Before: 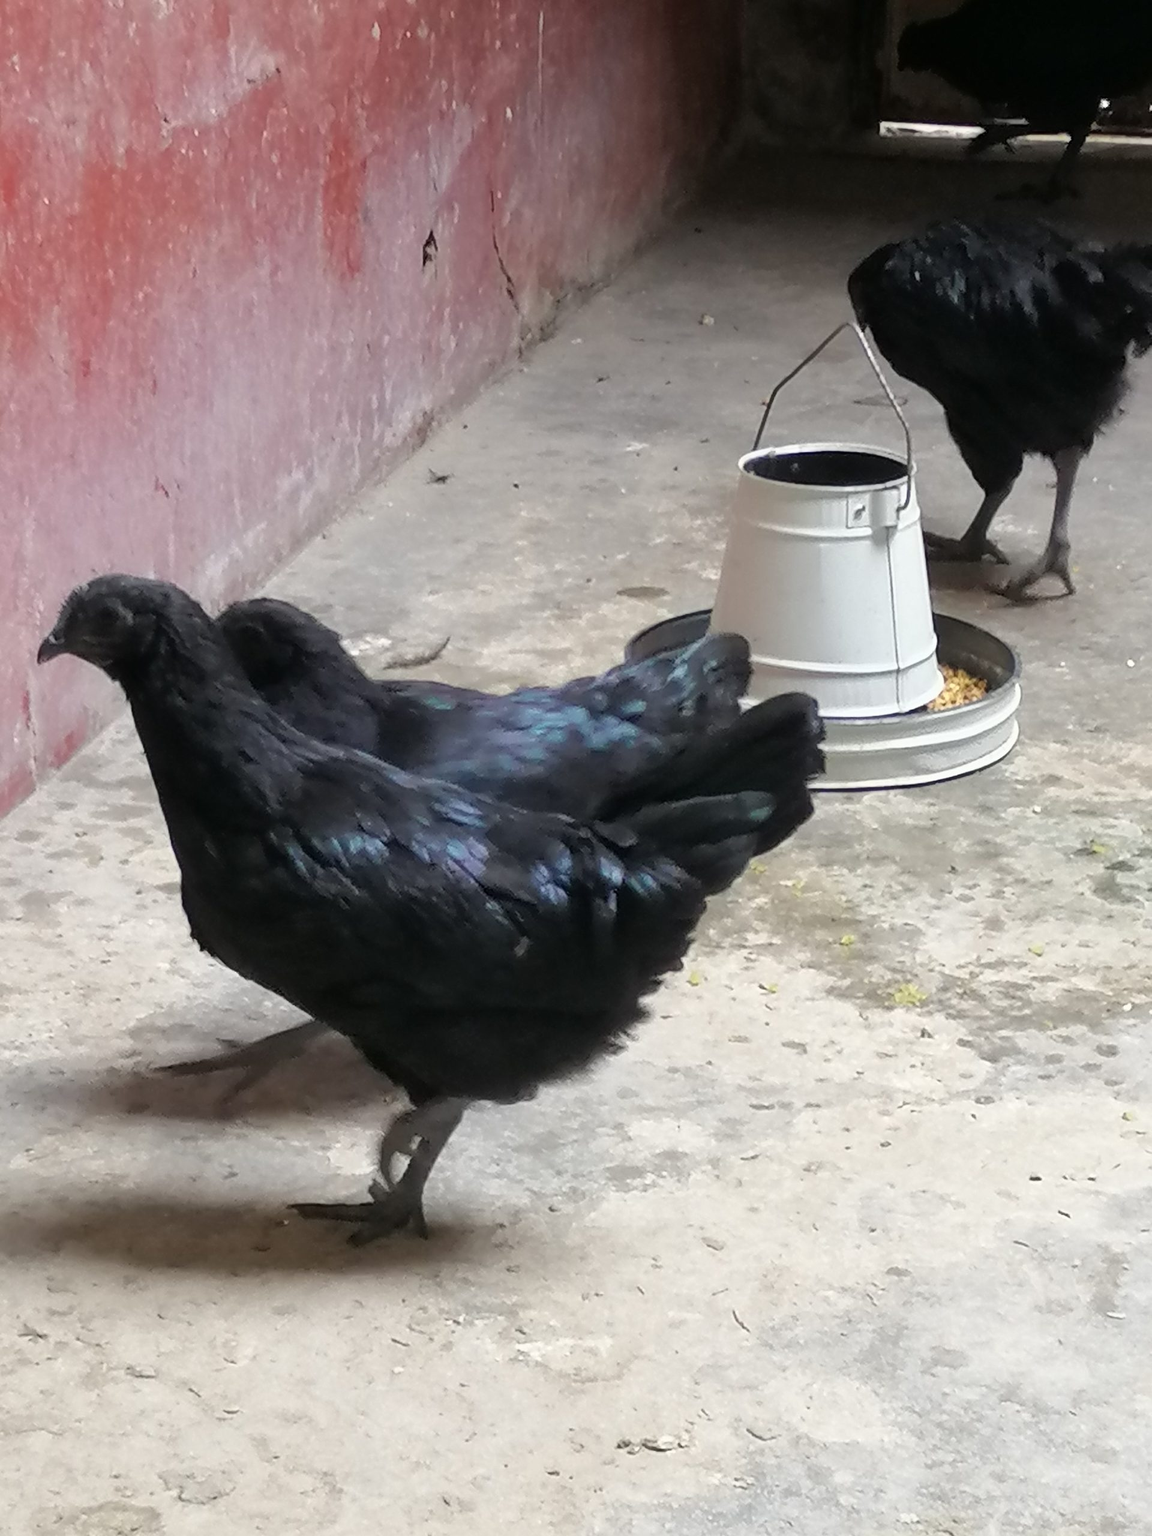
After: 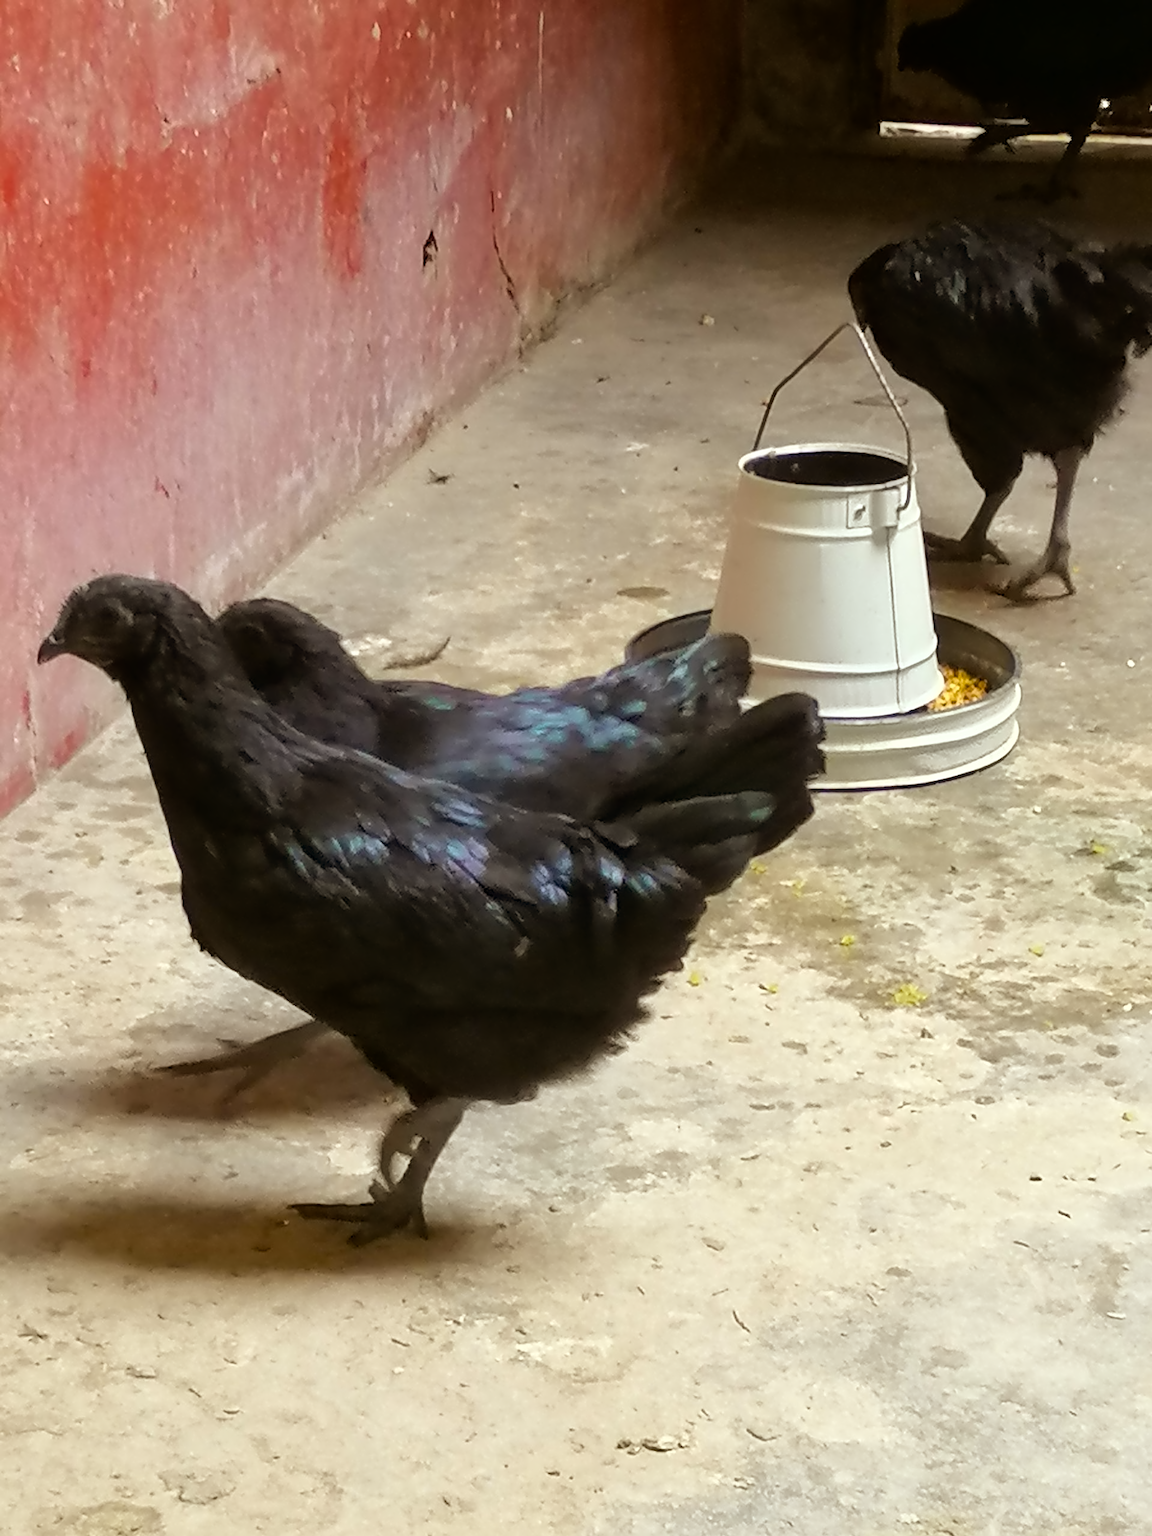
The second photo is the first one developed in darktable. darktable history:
color balance rgb: shadows lift › chroma 1.037%, shadows lift › hue 241.85°, power › chroma 2.489%, power › hue 68.72°, perceptual saturation grading › global saturation 39.392%
contrast equalizer: octaves 7, y [[0.5, 0.542, 0.583, 0.625, 0.667, 0.708], [0.5 ×6], [0.5 ×6], [0, 0.033, 0.067, 0.1, 0.133, 0.167], [0, 0.05, 0.1, 0.15, 0.2, 0.25]], mix 0.218
